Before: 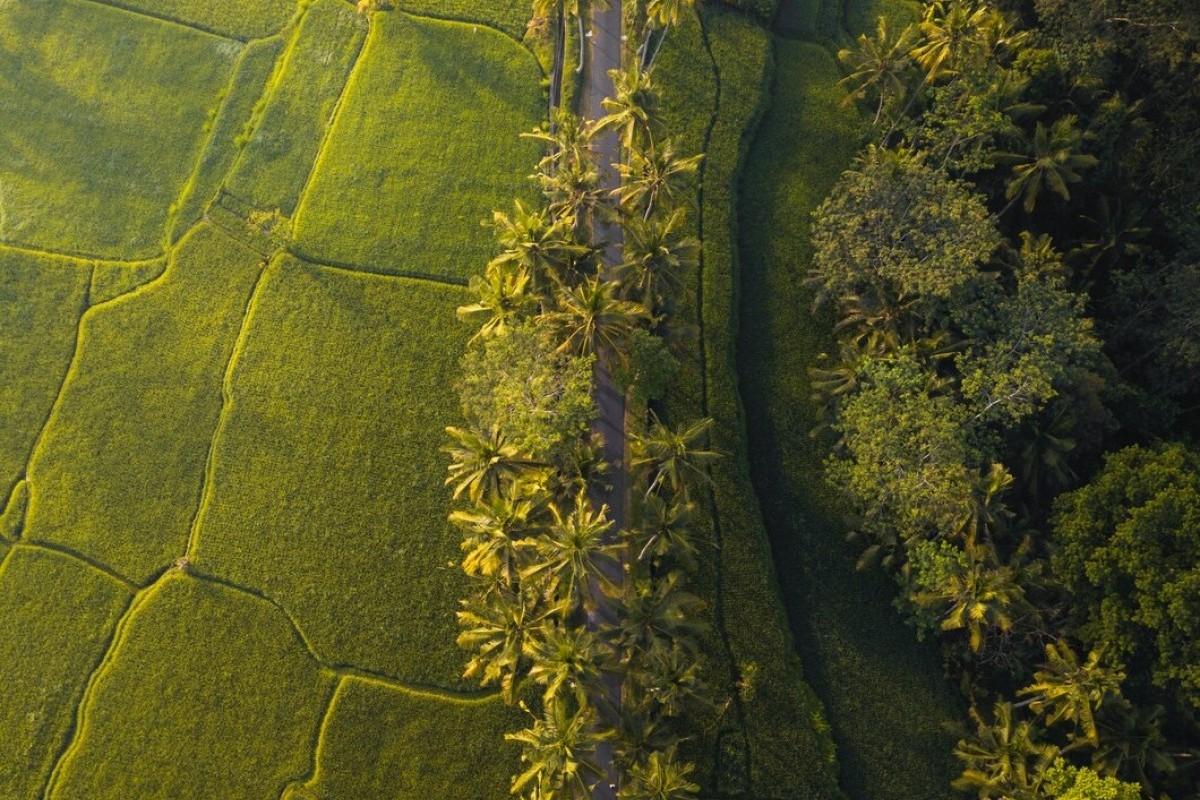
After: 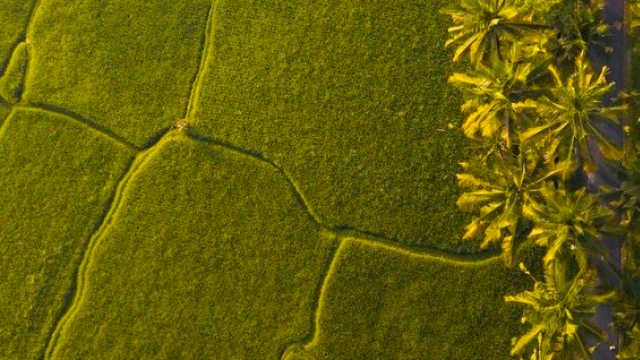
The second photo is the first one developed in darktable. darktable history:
crop and rotate: top 54.778%, right 46.61%, bottom 0.159%
color balance rgb: perceptual saturation grading › global saturation 30%, global vibrance 10%
